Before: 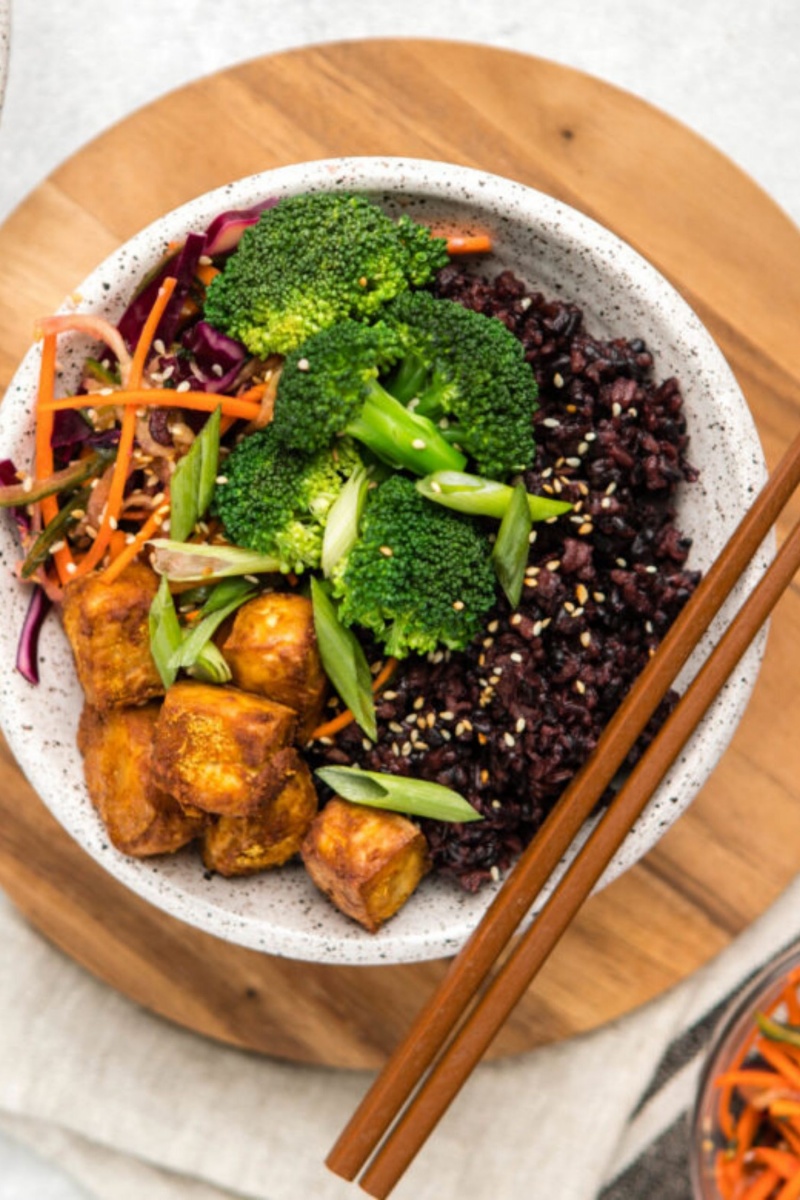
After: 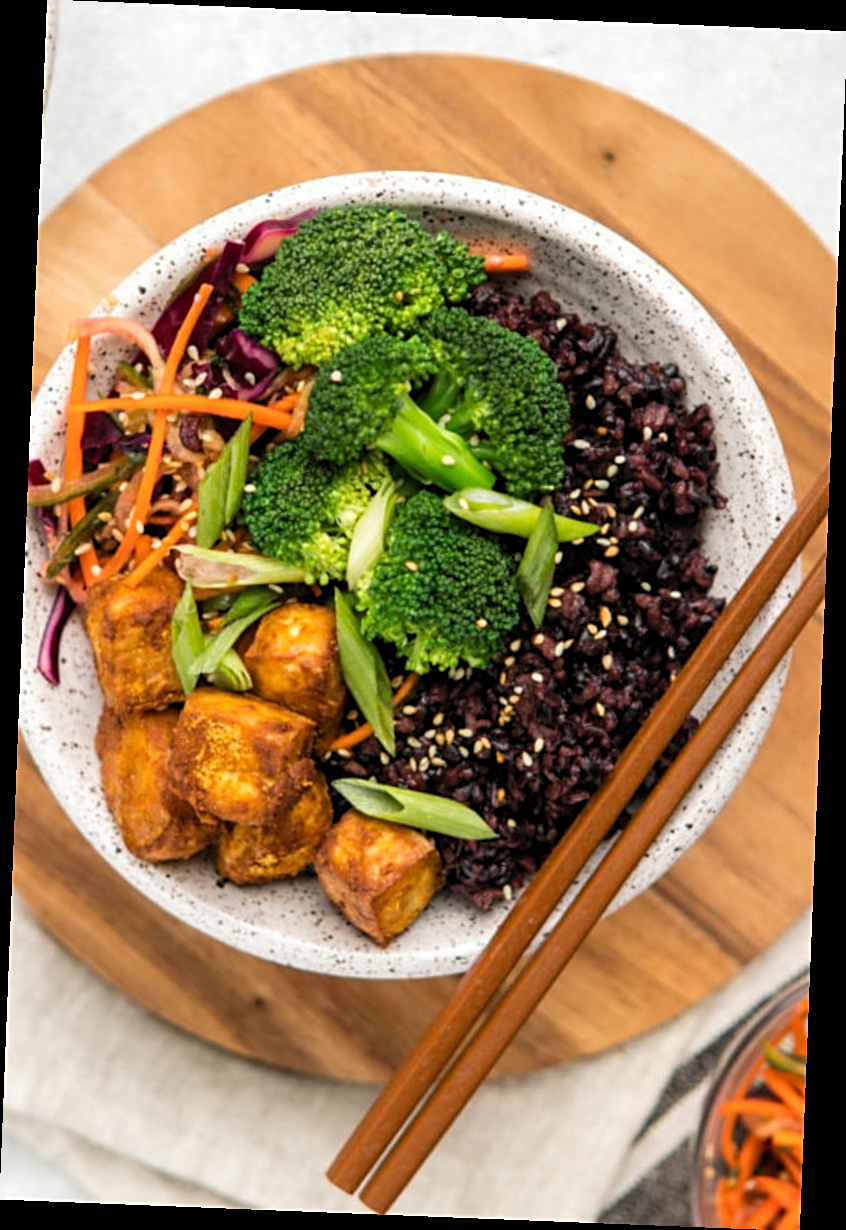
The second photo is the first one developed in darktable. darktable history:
sharpen: on, module defaults
levels: levels [0.018, 0.493, 1]
exposure: compensate highlight preservation false
rotate and perspective: rotation 2.27°, automatic cropping off
